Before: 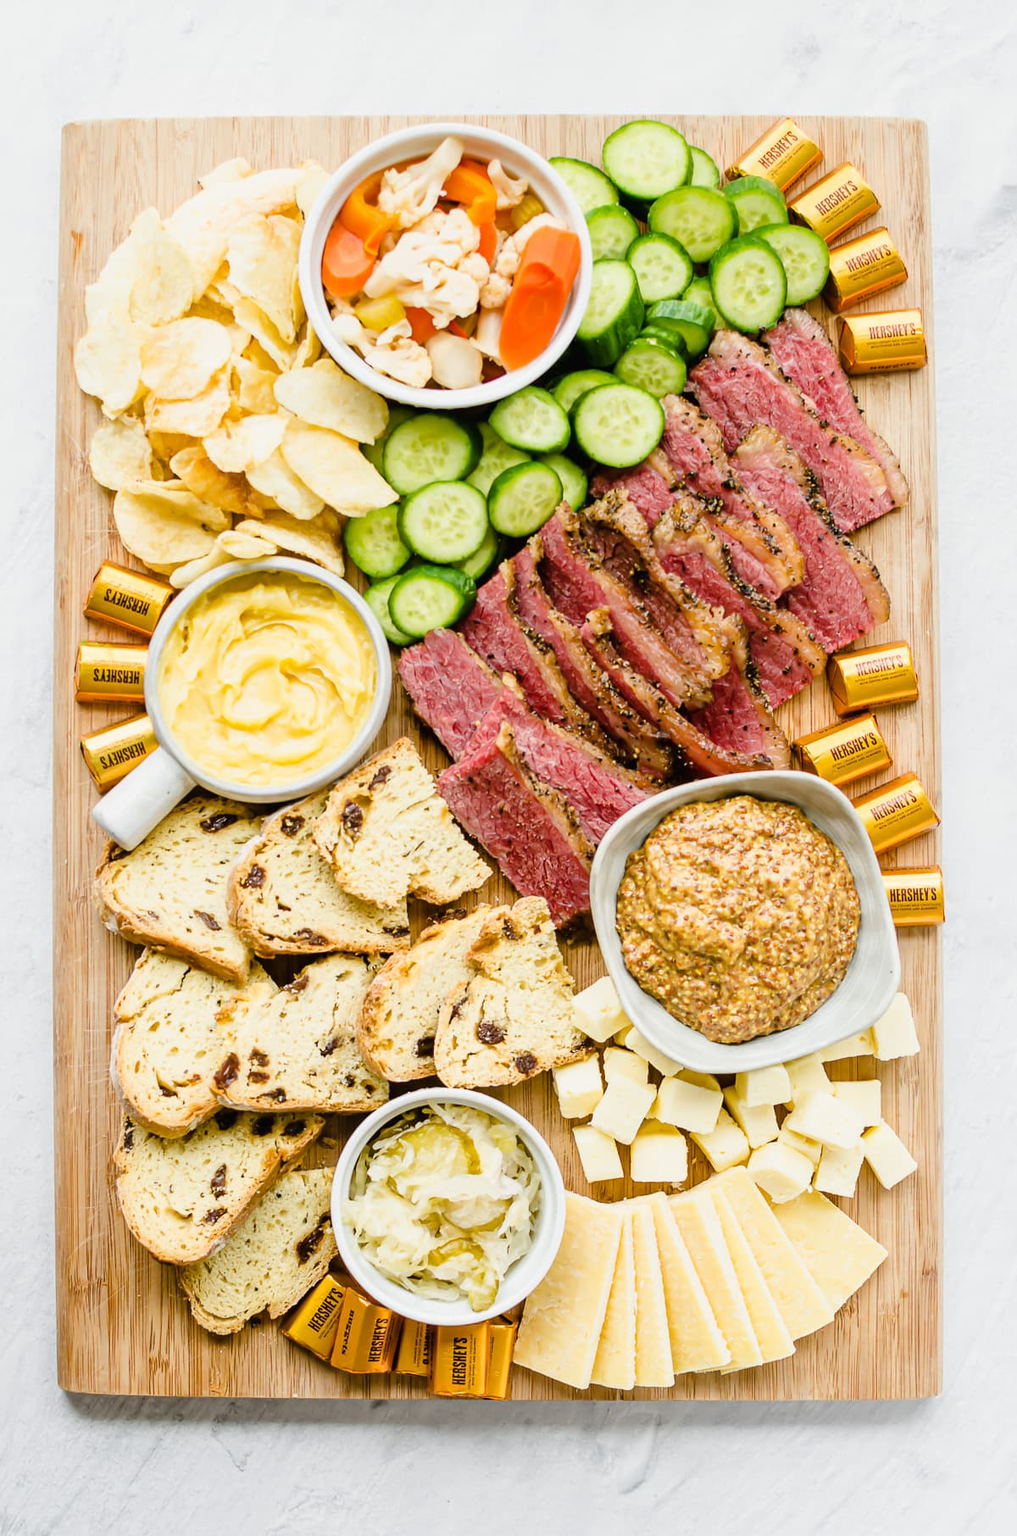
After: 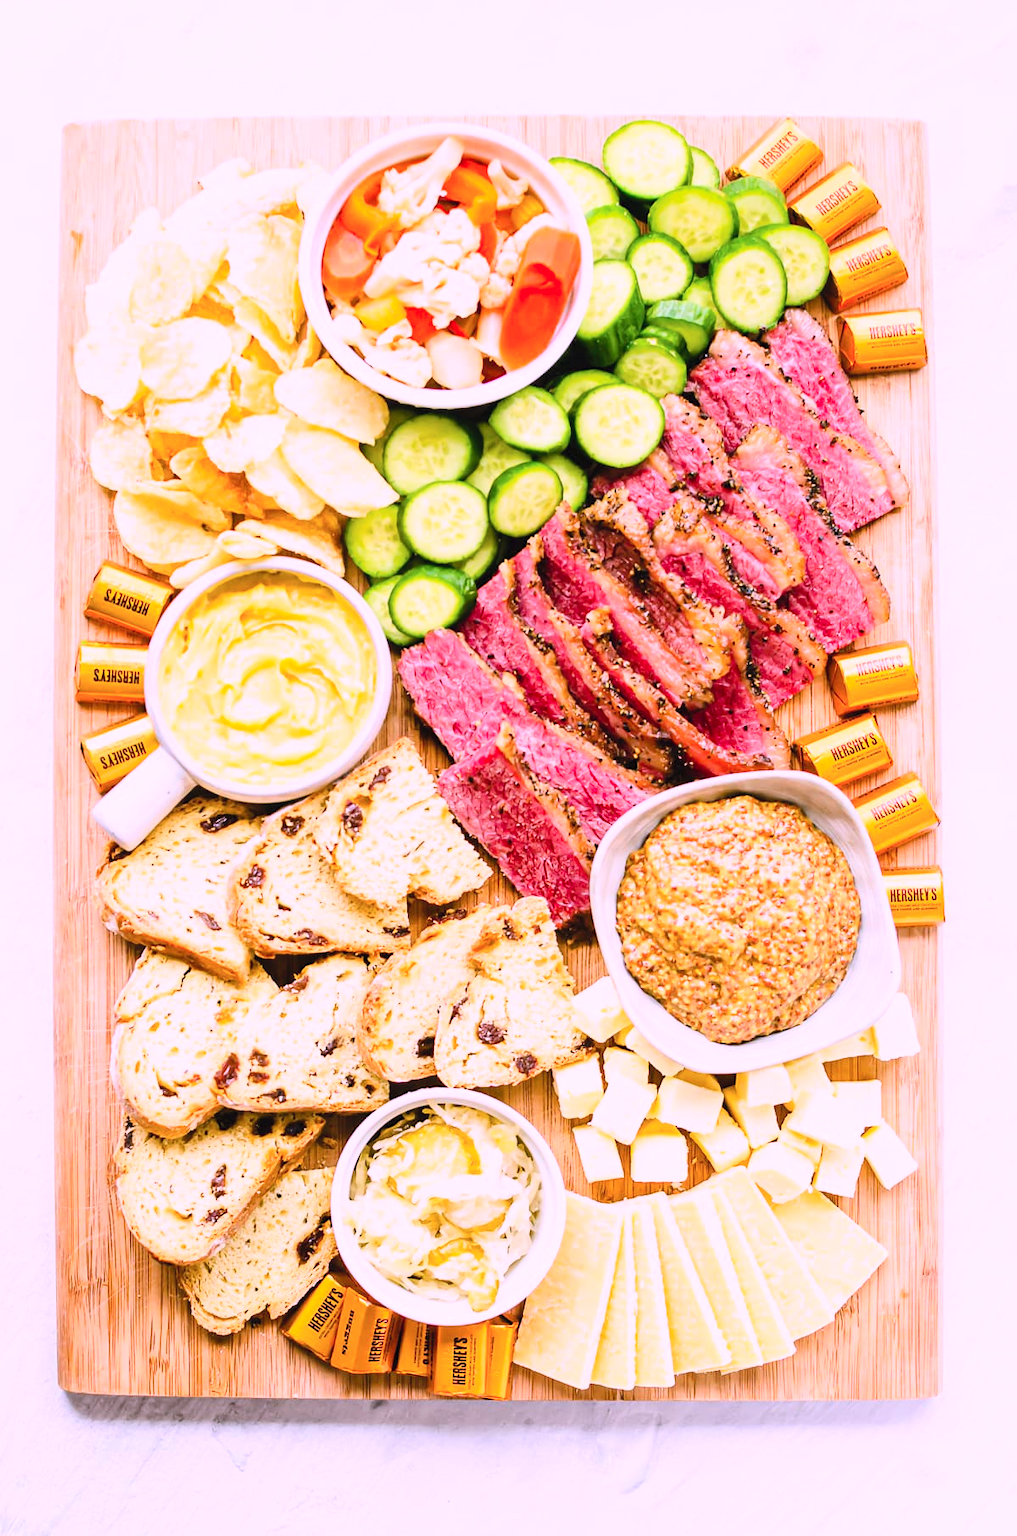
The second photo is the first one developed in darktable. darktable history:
color correction: highlights a* 15.46, highlights b* -20.56
contrast brightness saturation: contrast 0.24, brightness 0.26, saturation 0.39
